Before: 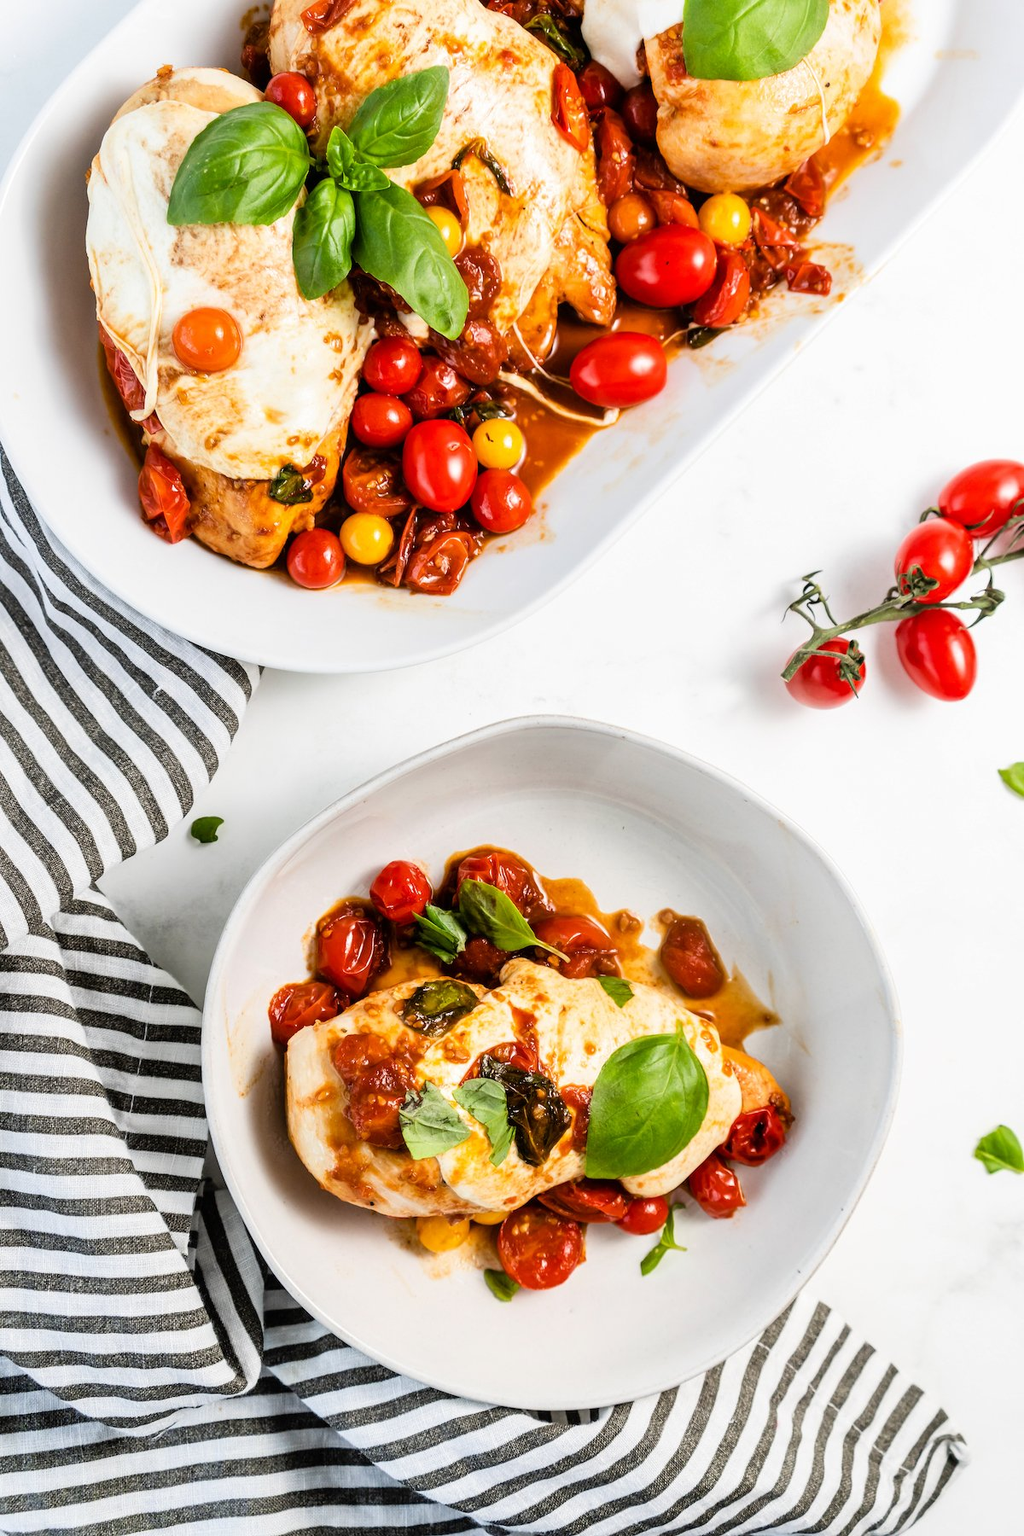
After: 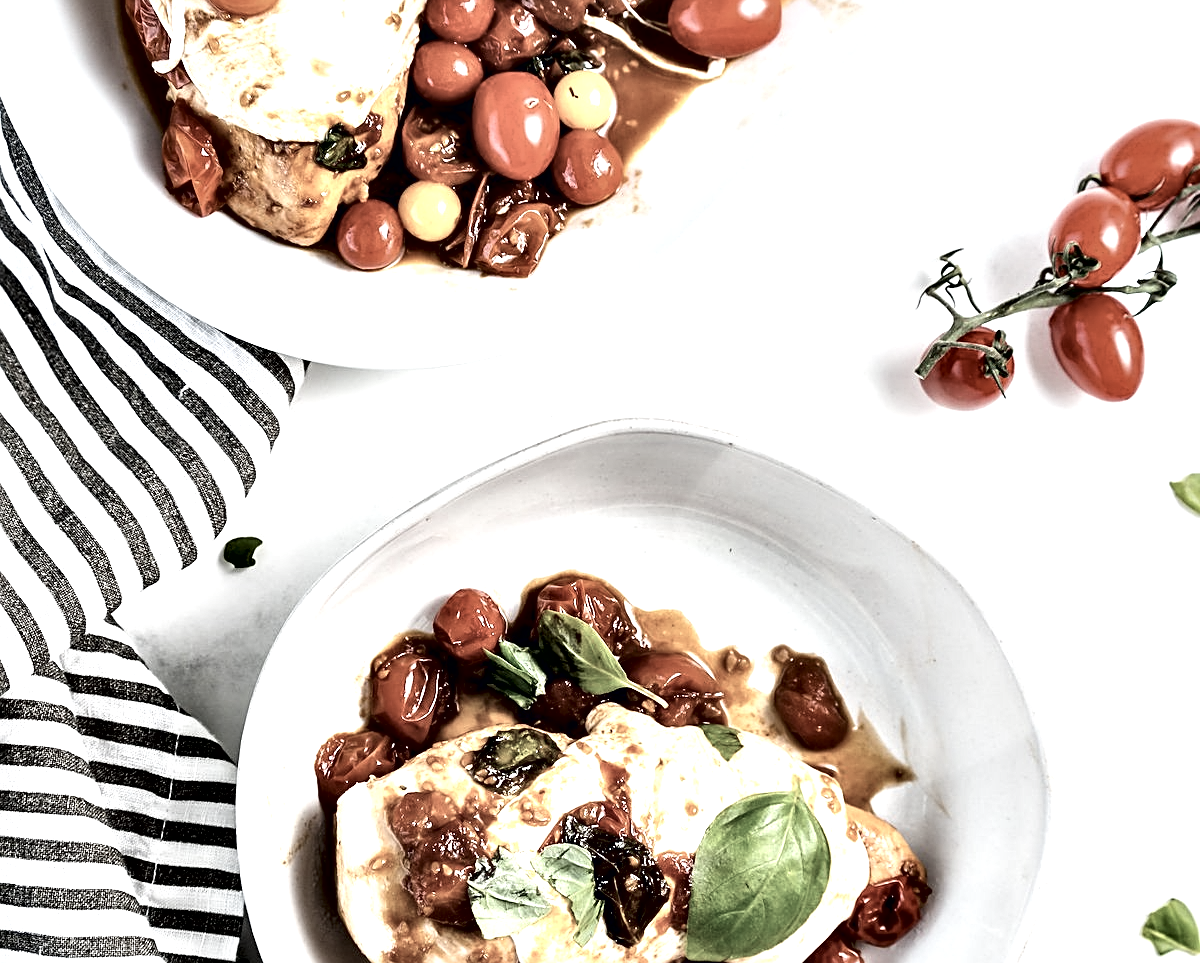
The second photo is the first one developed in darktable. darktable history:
crop and rotate: top 23.376%, bottom 23.102%
sharpen: on, module defaults
exposure: black level correction 0, exposure 0.499 EV, compensate highlight preservation false
contrast equalizer: y [[0.6 ×6], [0.55 ×6], [0 ×6], [0 ×6], [0 ×6]]
local contrast: mode bilateral grid, contrast 21, coarseness 51, detail 130%, midtone range 0.2
color correction: highlights b* 0.023, saturation 0.487
contrast brightness saturation: contrast 0.114, saturation -0.179
